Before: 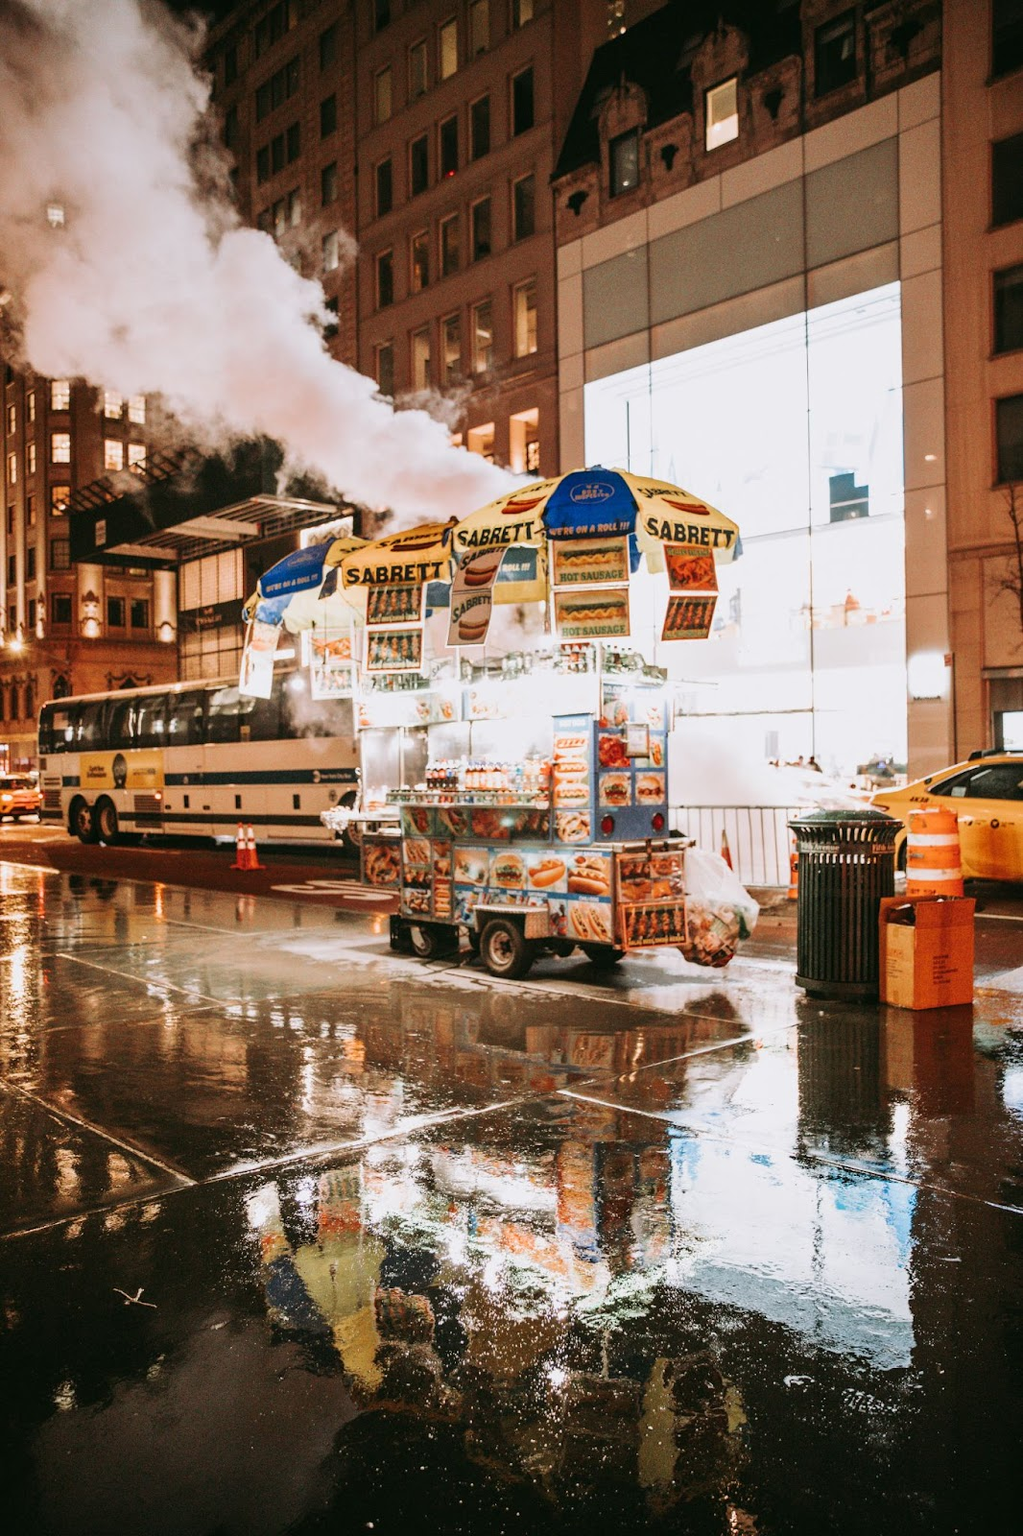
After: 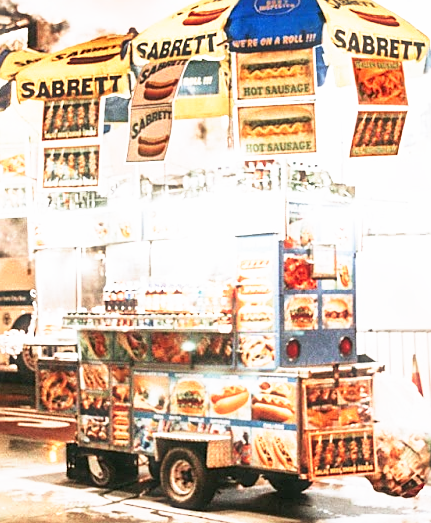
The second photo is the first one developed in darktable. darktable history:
base curve: curves: ch0 [(0, 0) (0.495, 0.917) (1, 1)], preserve colors none
crop: left 31.908%, top 31.878%, right 27.582%, bottom 35.388%
sharpen: on, module defaults
haze removal: strength -0.104, compatibility mode true
